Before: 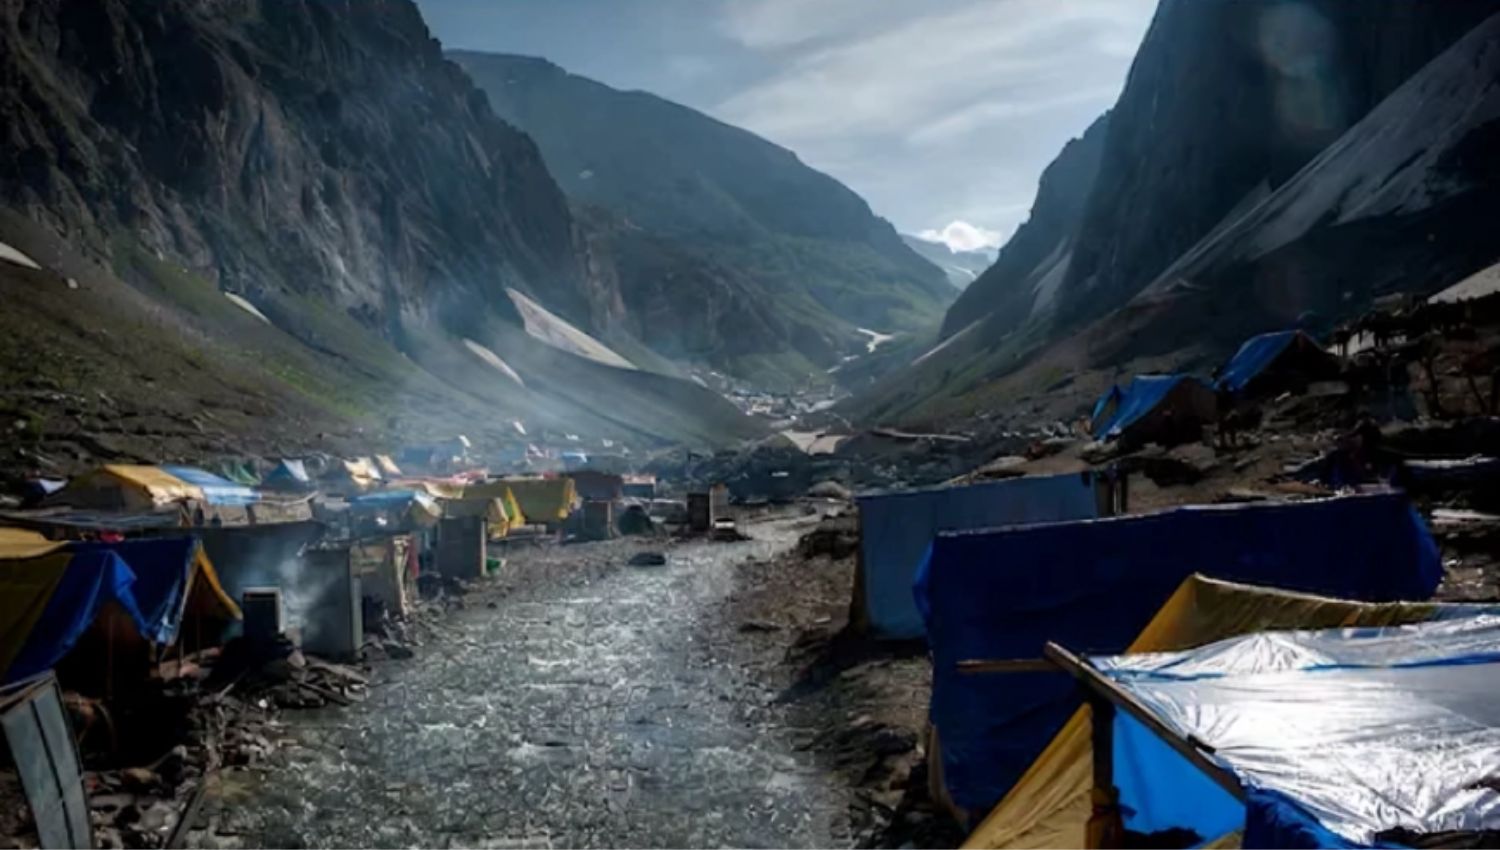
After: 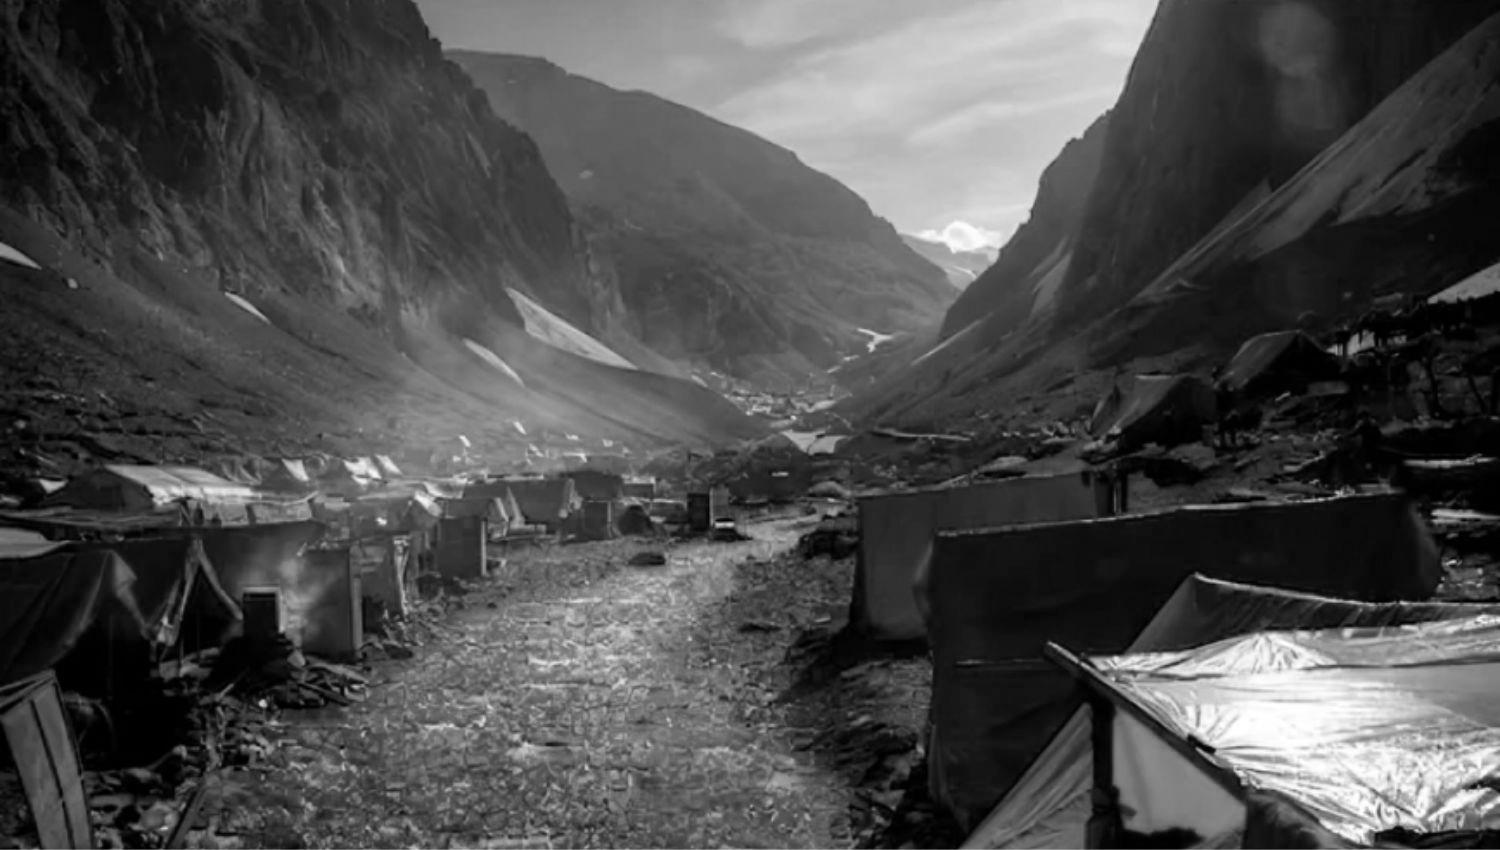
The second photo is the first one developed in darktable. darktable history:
color calibration: output gray [0.21, 0.42, 0.37, 0], illuminant F (fluorescent), F source F9 (Cool White Deluxe 4150 K) – high CRI, x 0.374, y 0.373, temperature 4153.98 K
